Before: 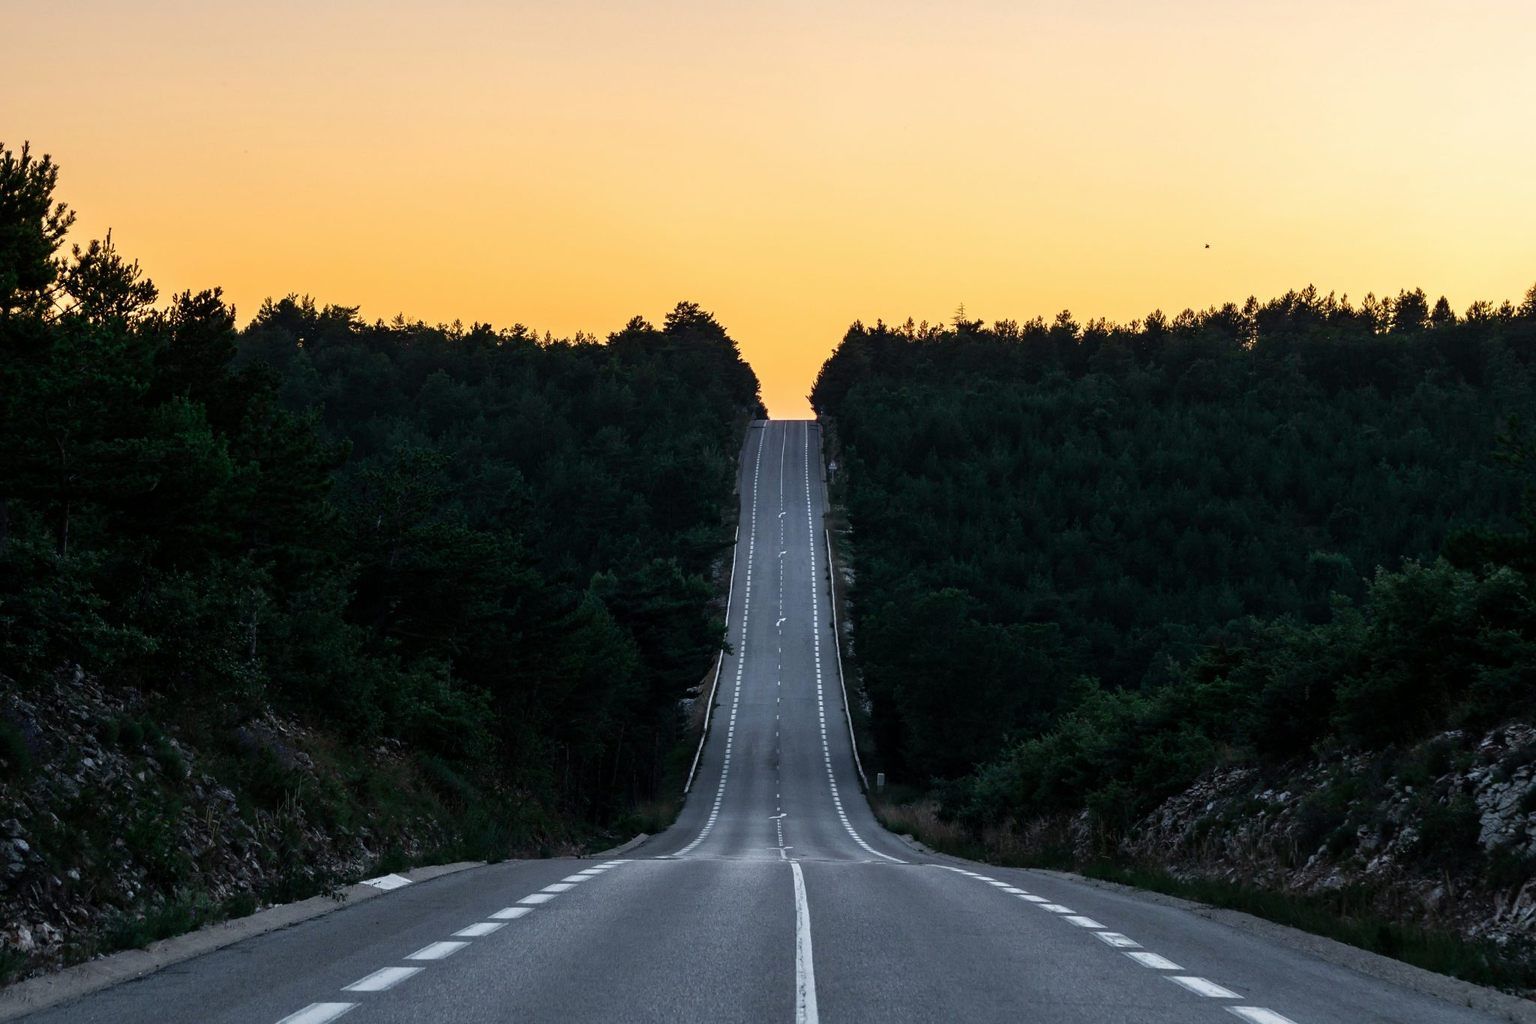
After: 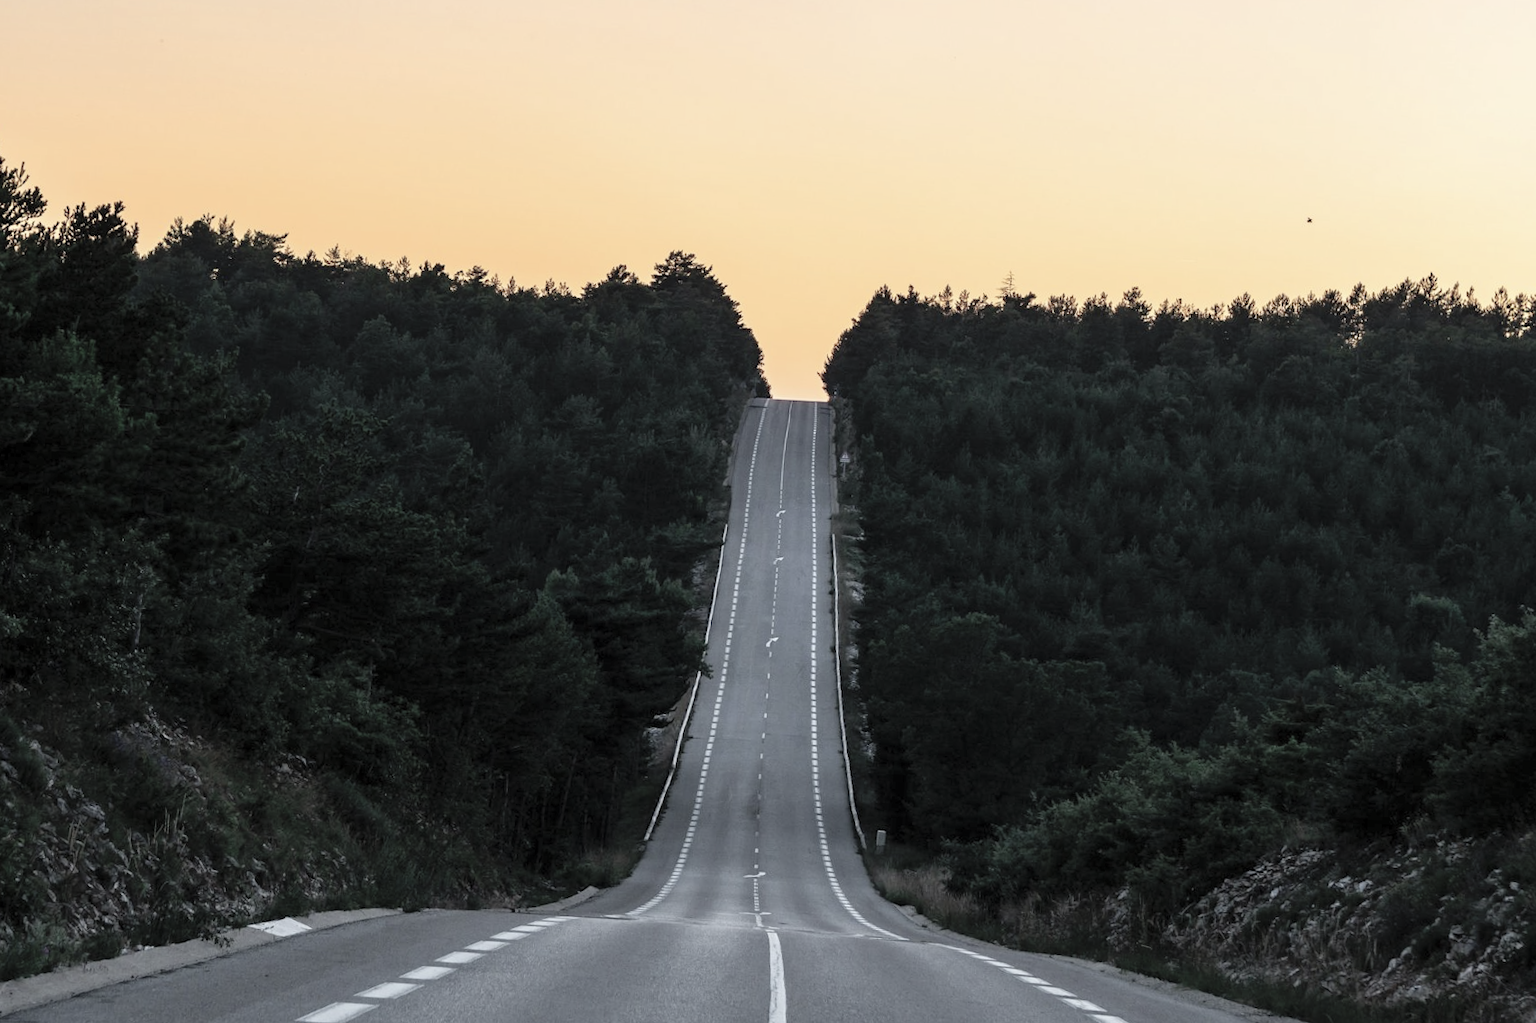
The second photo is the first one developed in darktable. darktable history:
crop and rotate: angle -3.27°, left 5.211%, top 5.211%, right 4.607%, bottom 4.607%
contrast brightness saturation: brightness 0.18, saturation -0.5
